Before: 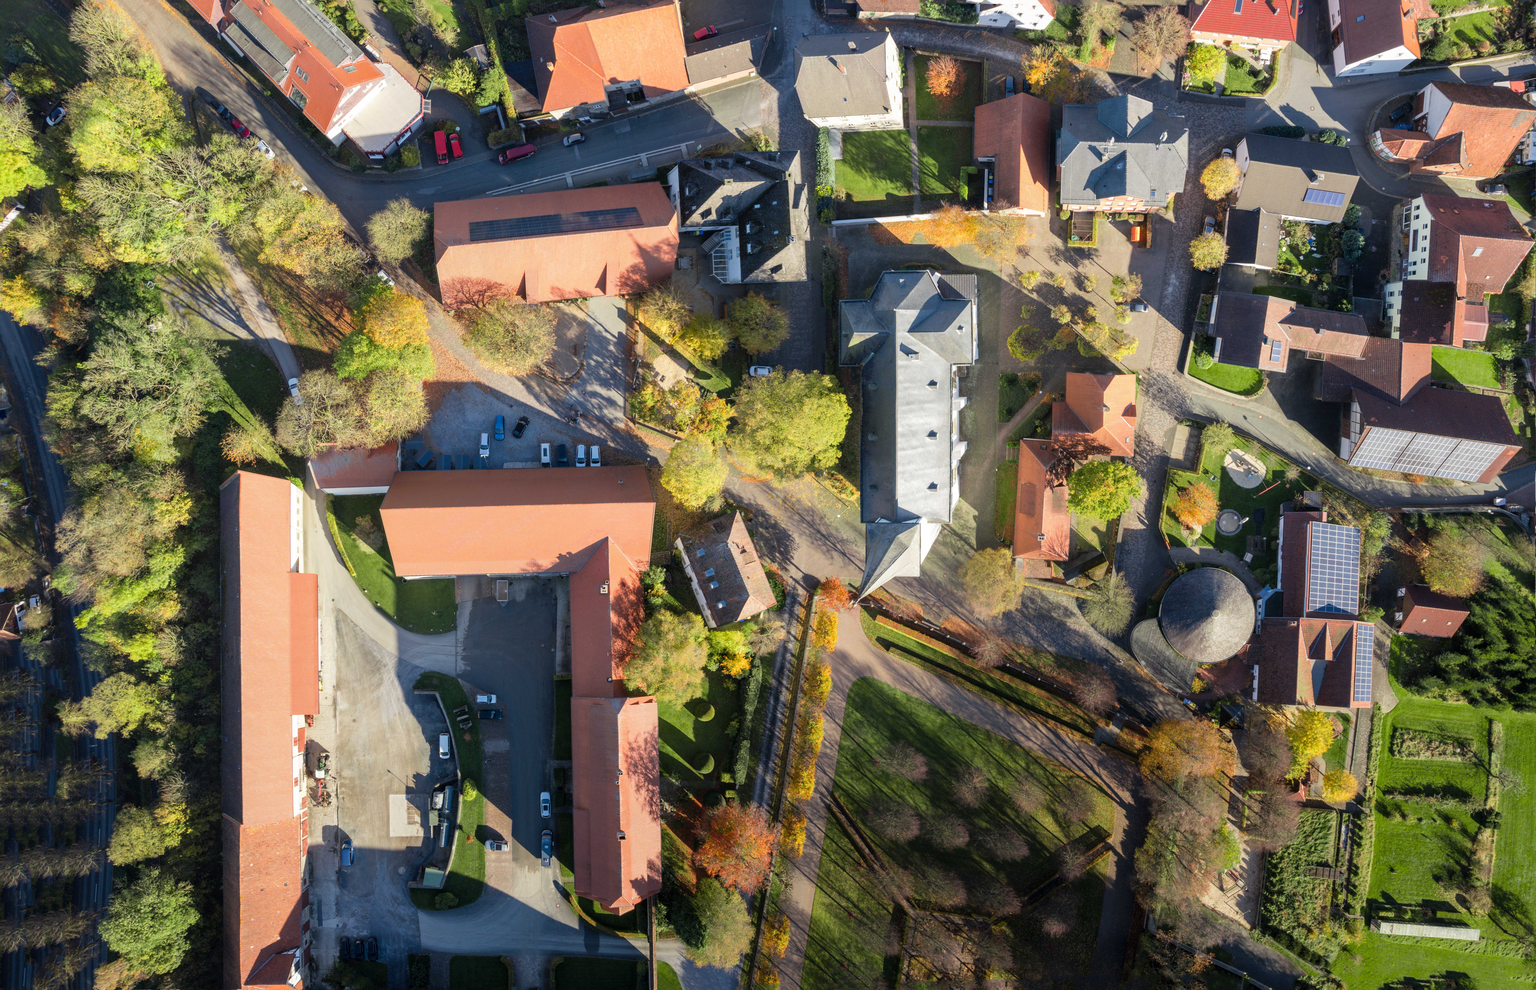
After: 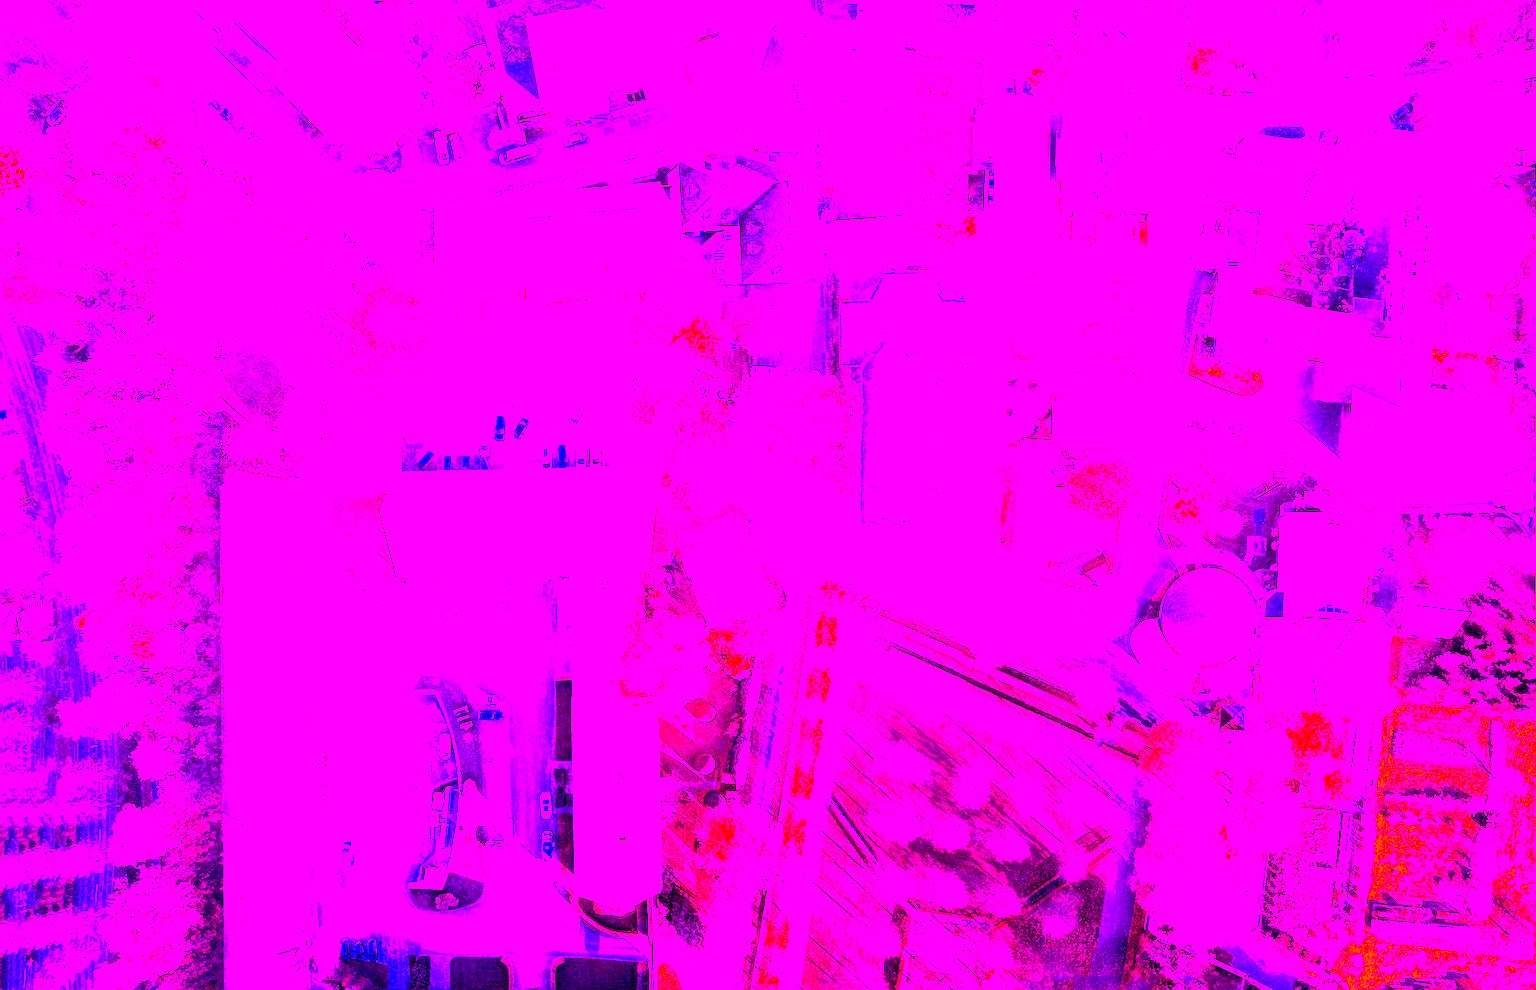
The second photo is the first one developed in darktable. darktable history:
white balance: red 8, blue 8
sharpen: on, module defaults
color balance rgb: perceptual saturation grading › global saturation 20%, global vibrance 20%
